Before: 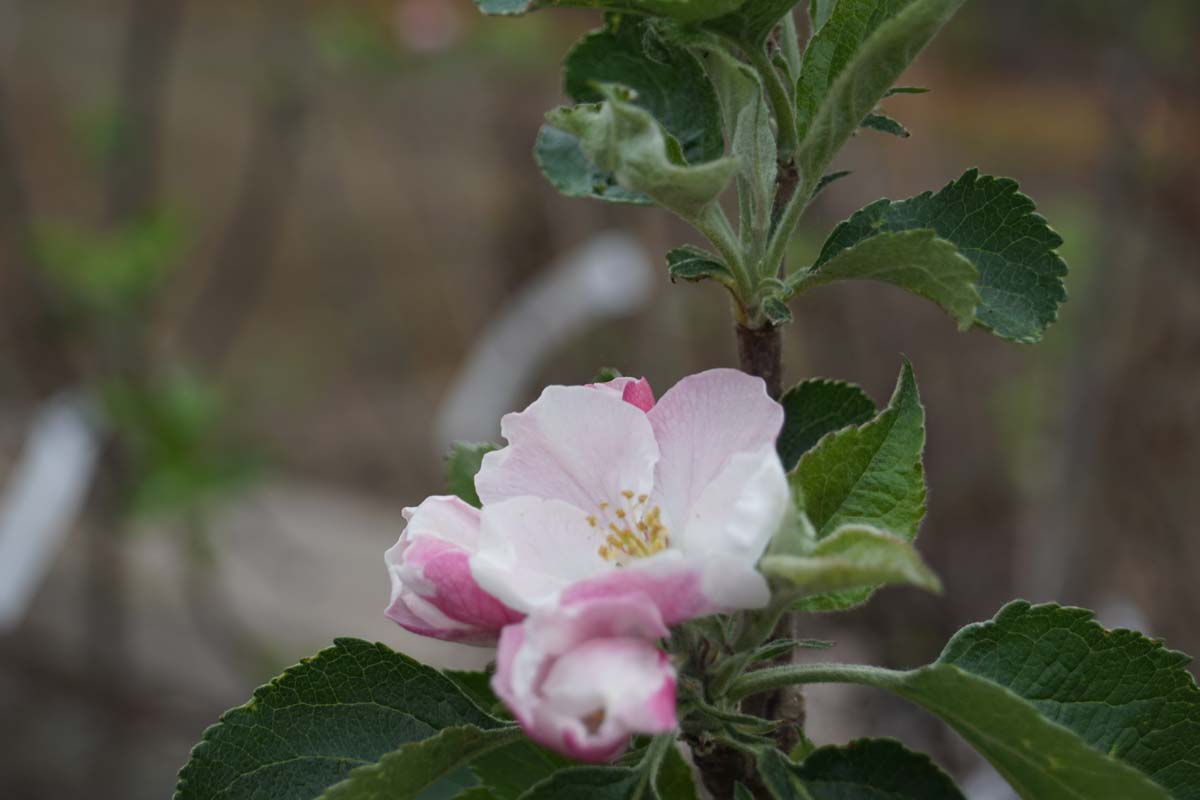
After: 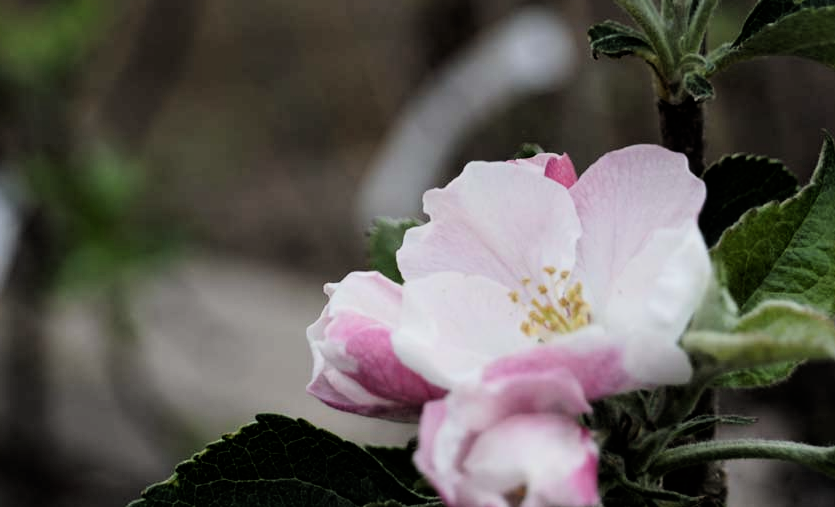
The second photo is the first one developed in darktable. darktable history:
crop: left 6.504%, top 28.008%, right 23.903%, bottom 8.567%
filmic rgb: black relative exposure -3.97 EV, white relative exposure 2.99 EV, hardness 2.99, contrast 1.51
